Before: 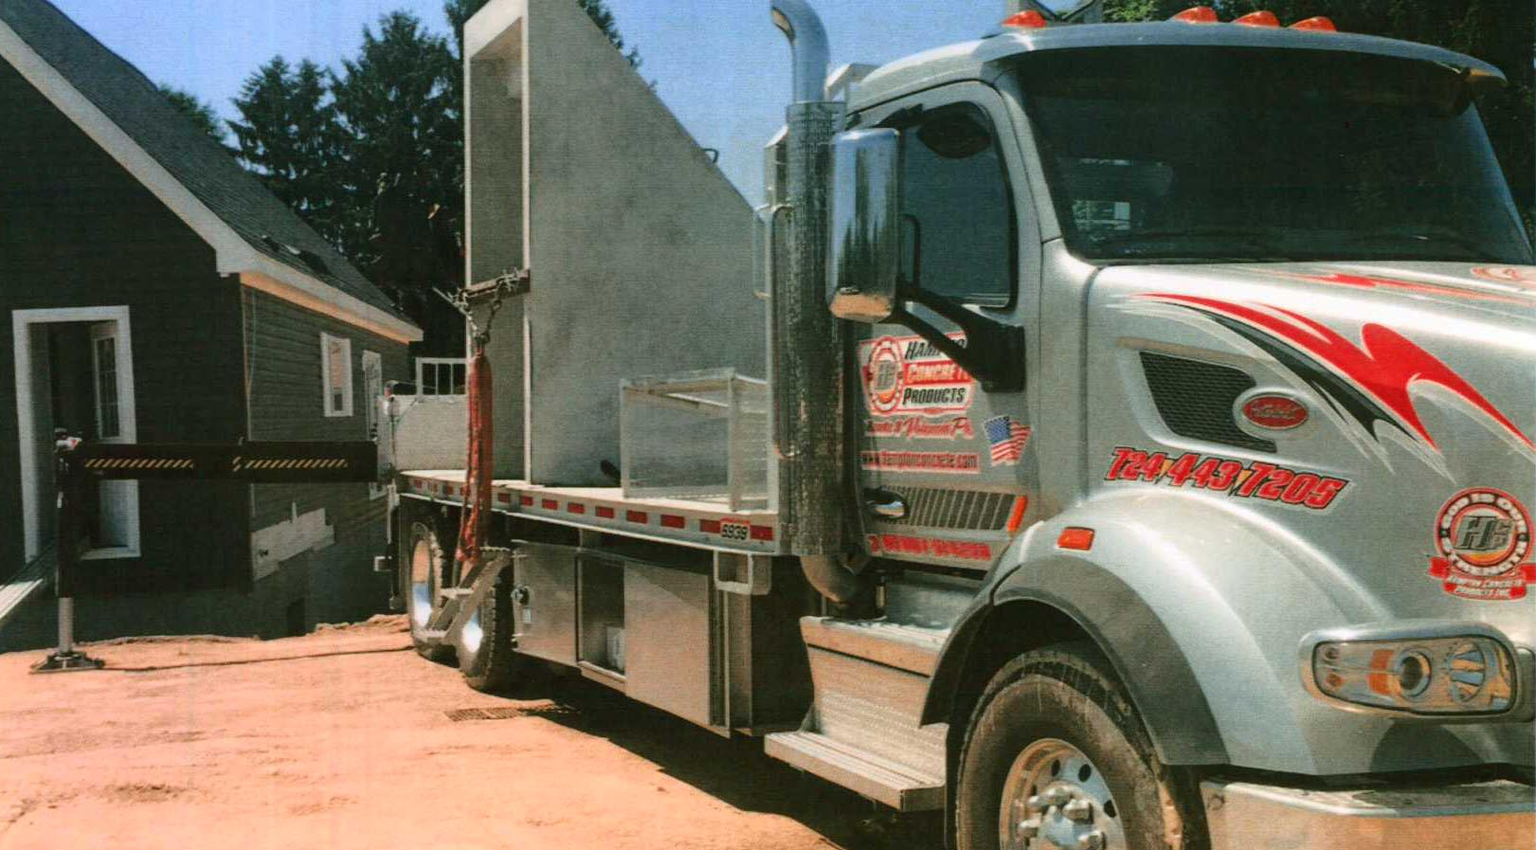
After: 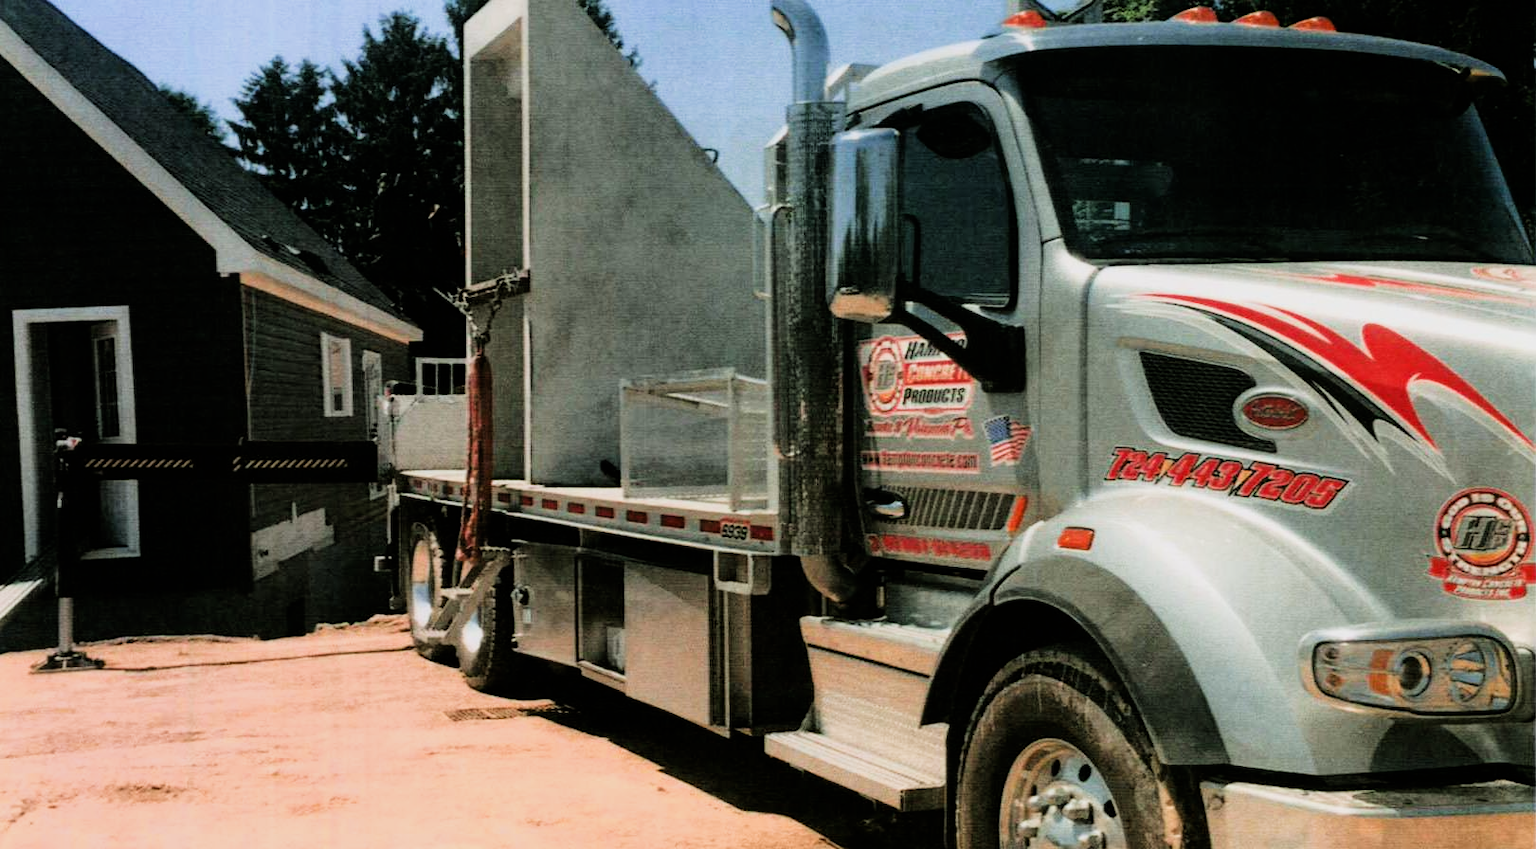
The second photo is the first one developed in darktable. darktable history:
filmic rgb: black relative exposure -5.01 EV, white relative exposure 3.56 EV, hardness 3.18, contrast 1.394, highlights saturation mix -48.95%, iterations of high-quality reconstruction 0
